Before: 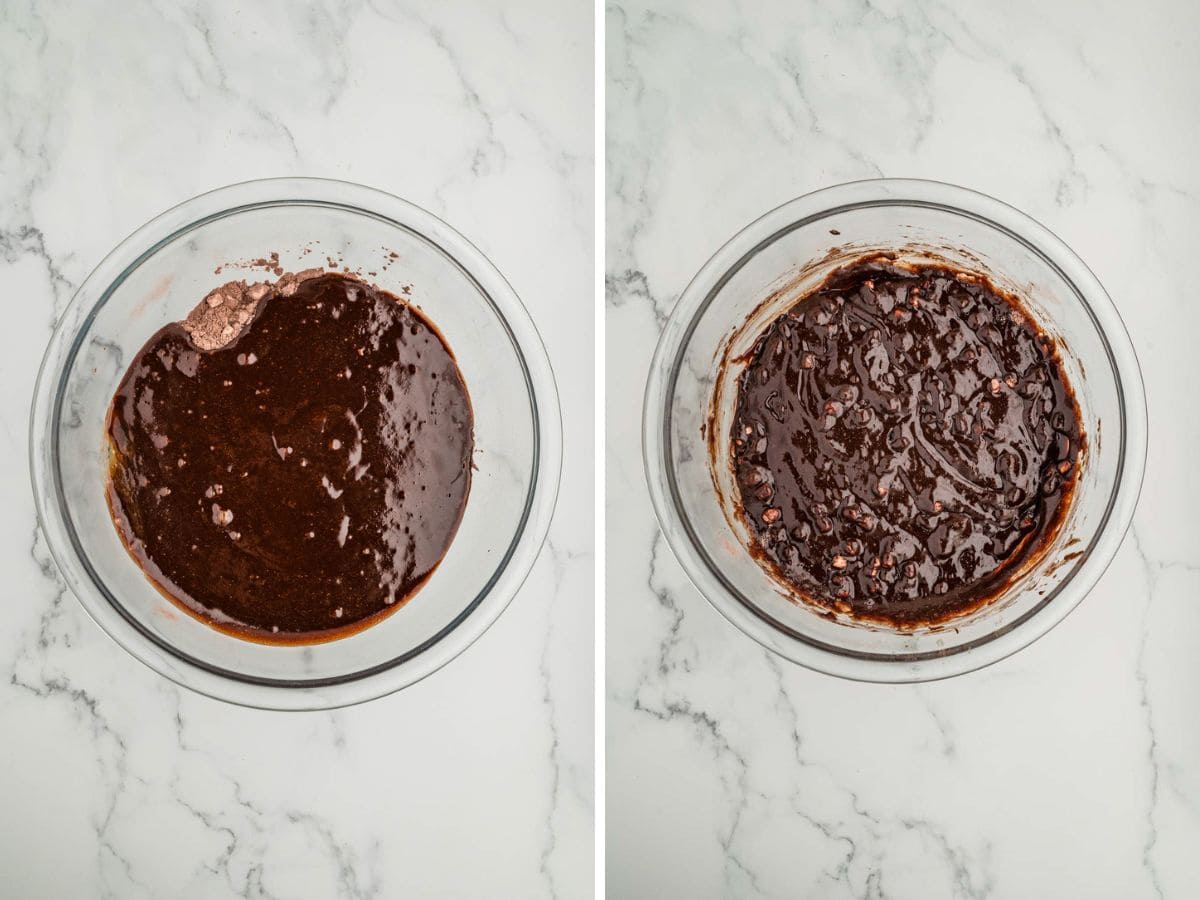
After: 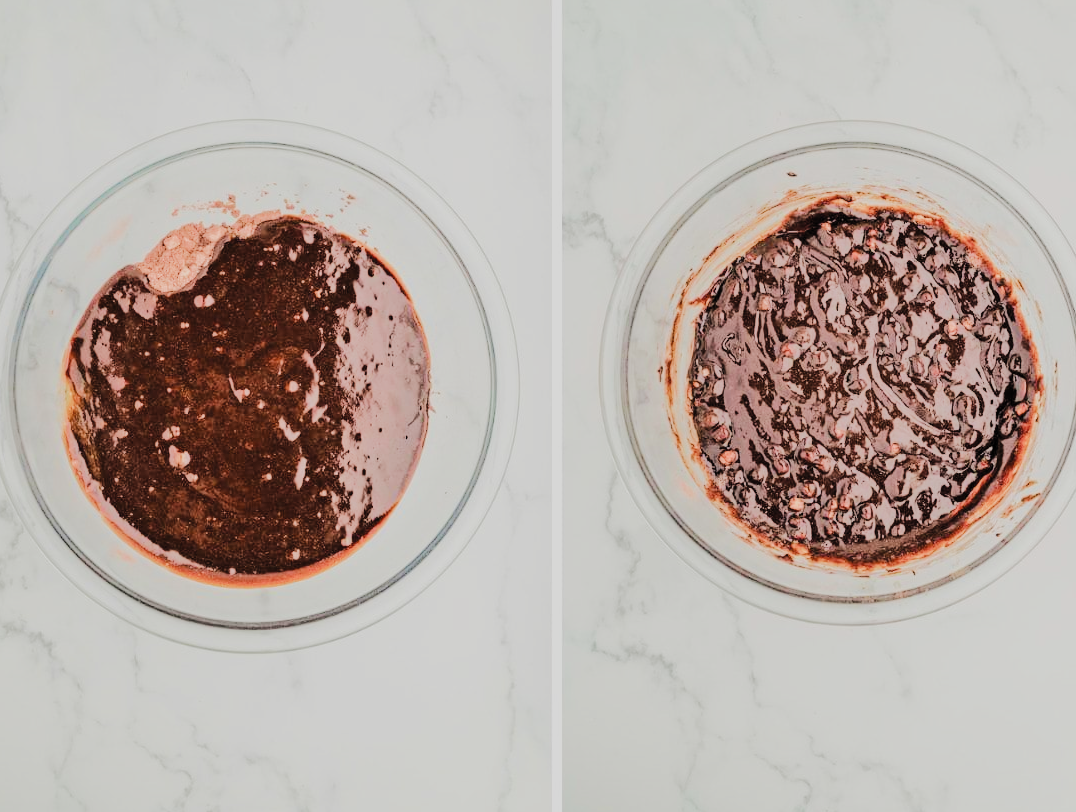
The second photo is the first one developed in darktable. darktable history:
exposure: black level correction 0, exposure 0.59 EV, compensate highlight preservation false
filmic rgb: black relative exposure -6.91 EV, white relative exposure 5.59 EV, hardness 2.86, color science v5 (2021), contrast in shadows safe, contrast in highlights safe
crop: left 3.6%, top 6.454%, right 6.731%, bottom 3.295%
tone equalizer: -7 EV 0.158 EV, -6 EV 0.617 EV, -5 EV 1.15 EV, -4 EV 1.37 EV, -3 EV 1.16 EV, -2 EV 0.6 EV, -1 EV 0.153 EV, edges refinement/feathering 500, mask exposure compensation -1.57 EV, preserve details no
